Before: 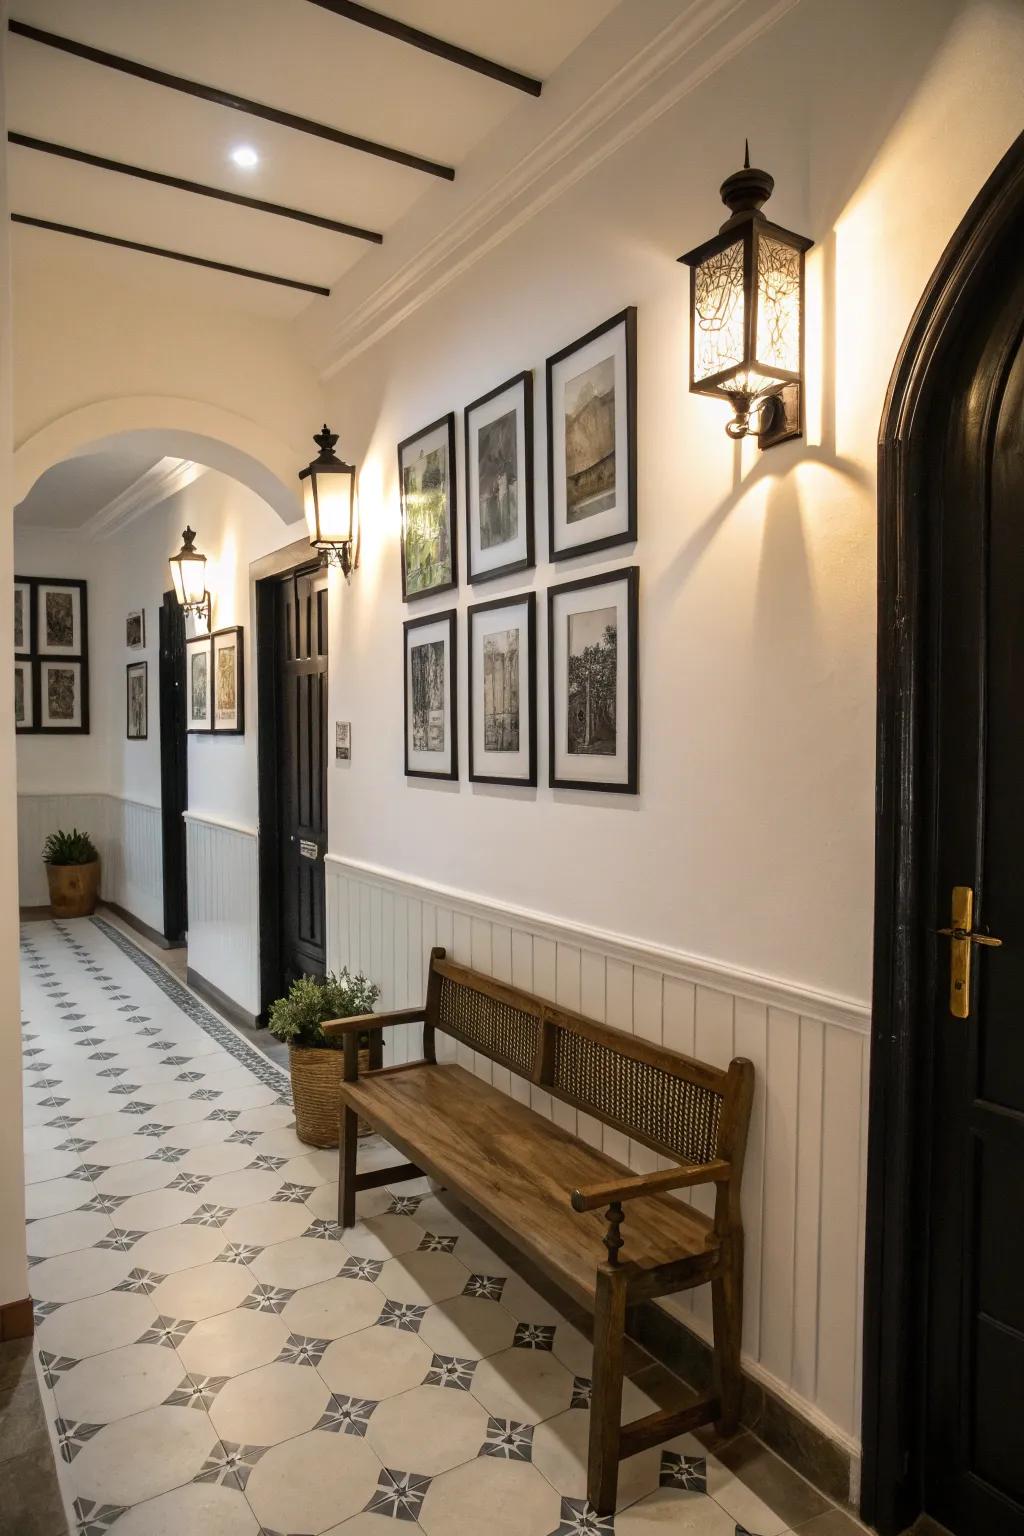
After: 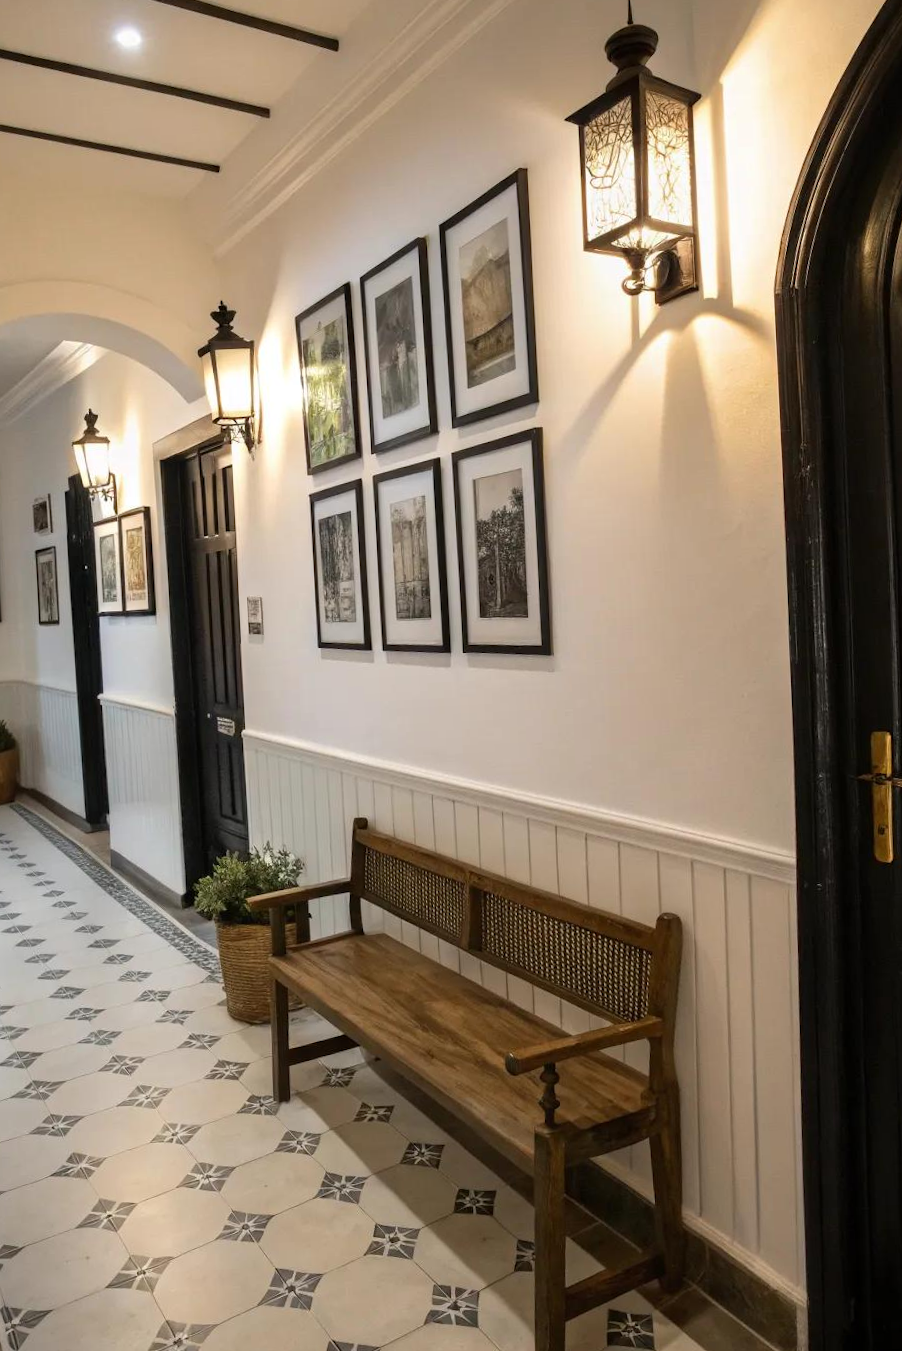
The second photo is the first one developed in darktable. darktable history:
crop and rotate: angle 2.79°, left 5.515%, top 5.715%
